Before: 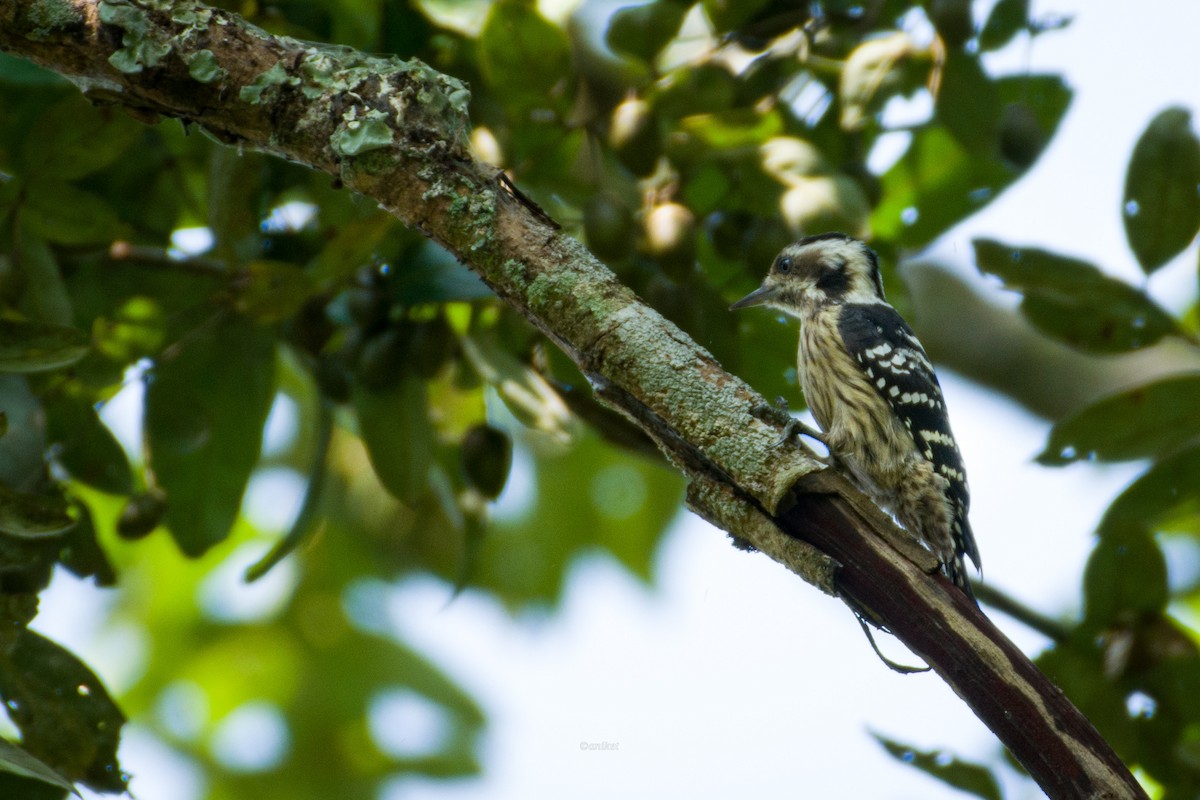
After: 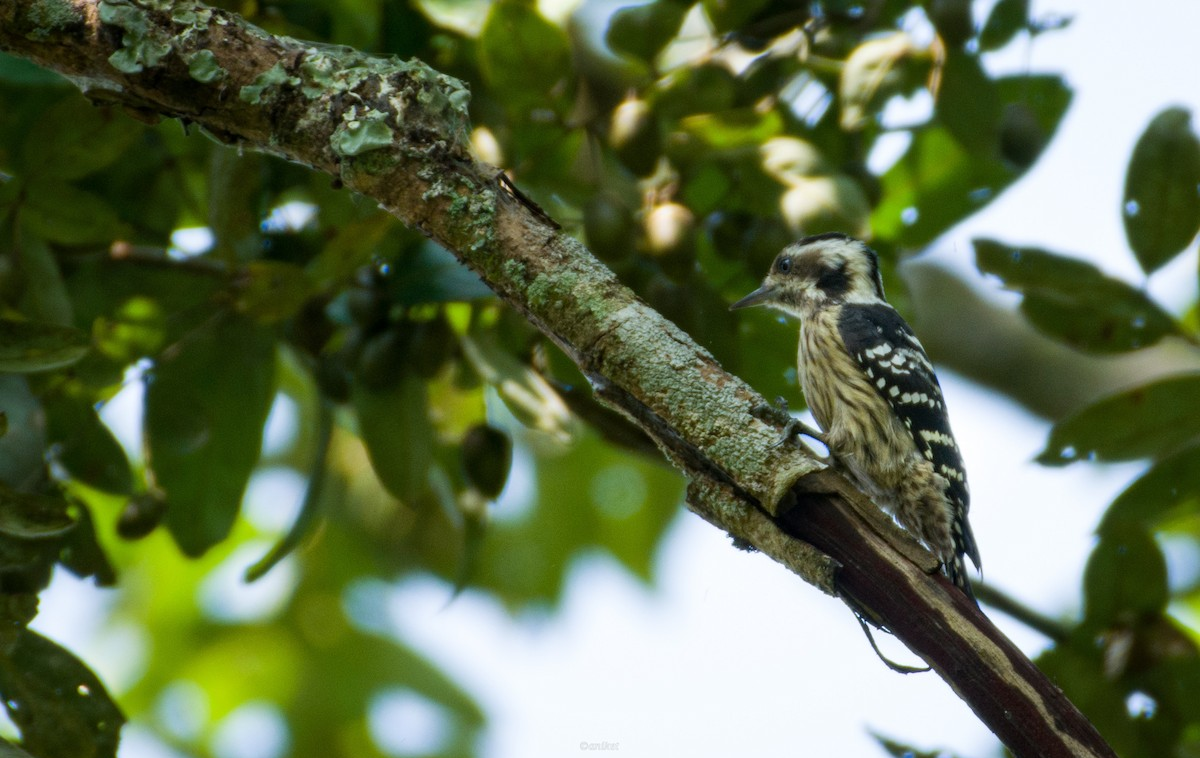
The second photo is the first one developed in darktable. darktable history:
crop and rotate: top 0.002%, bottom 5.18%
